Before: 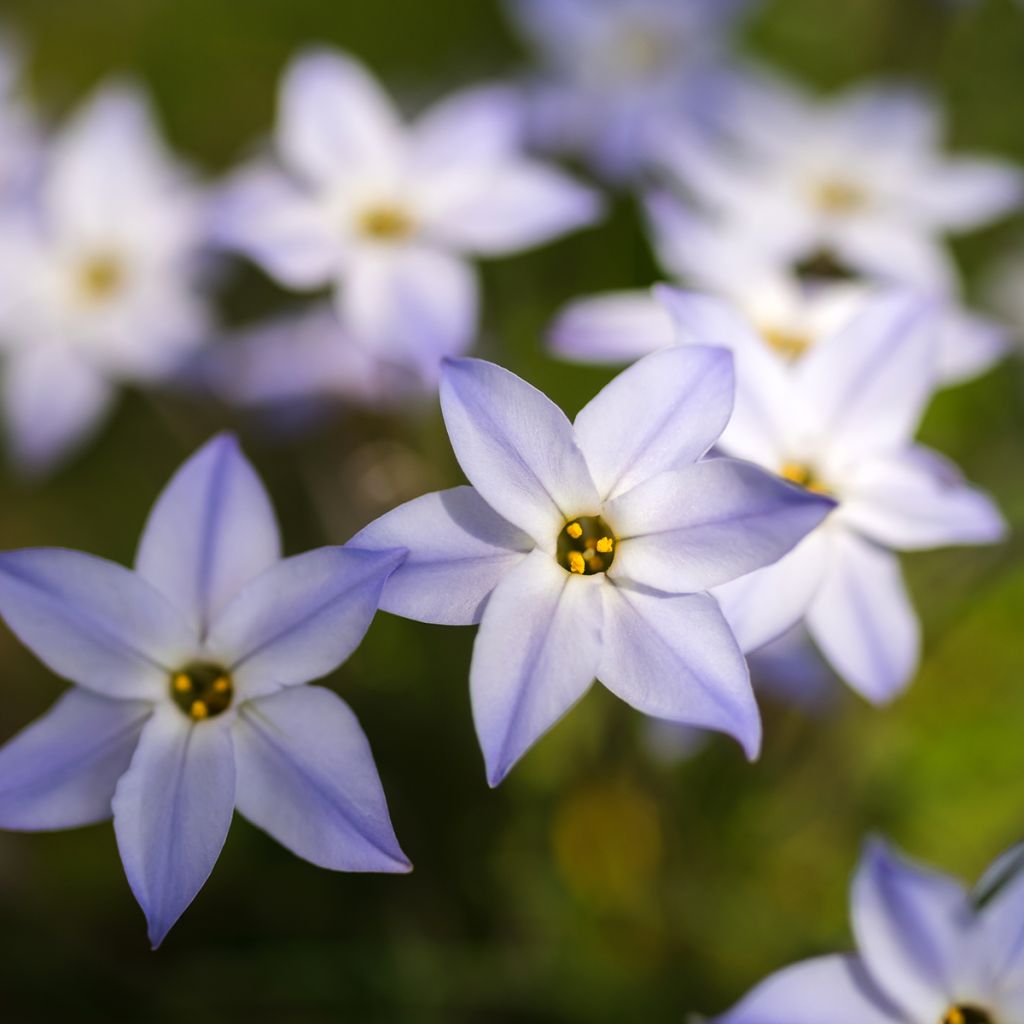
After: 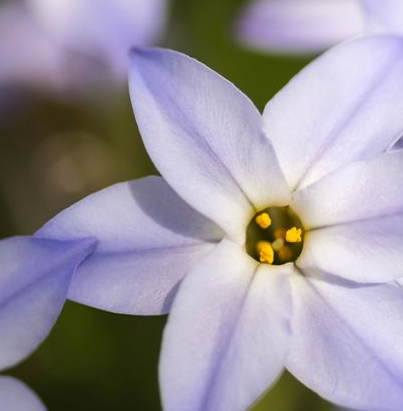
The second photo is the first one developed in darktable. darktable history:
crop: left 30.469%, top 30.319%, right 30.153%, bottom 29.543%
